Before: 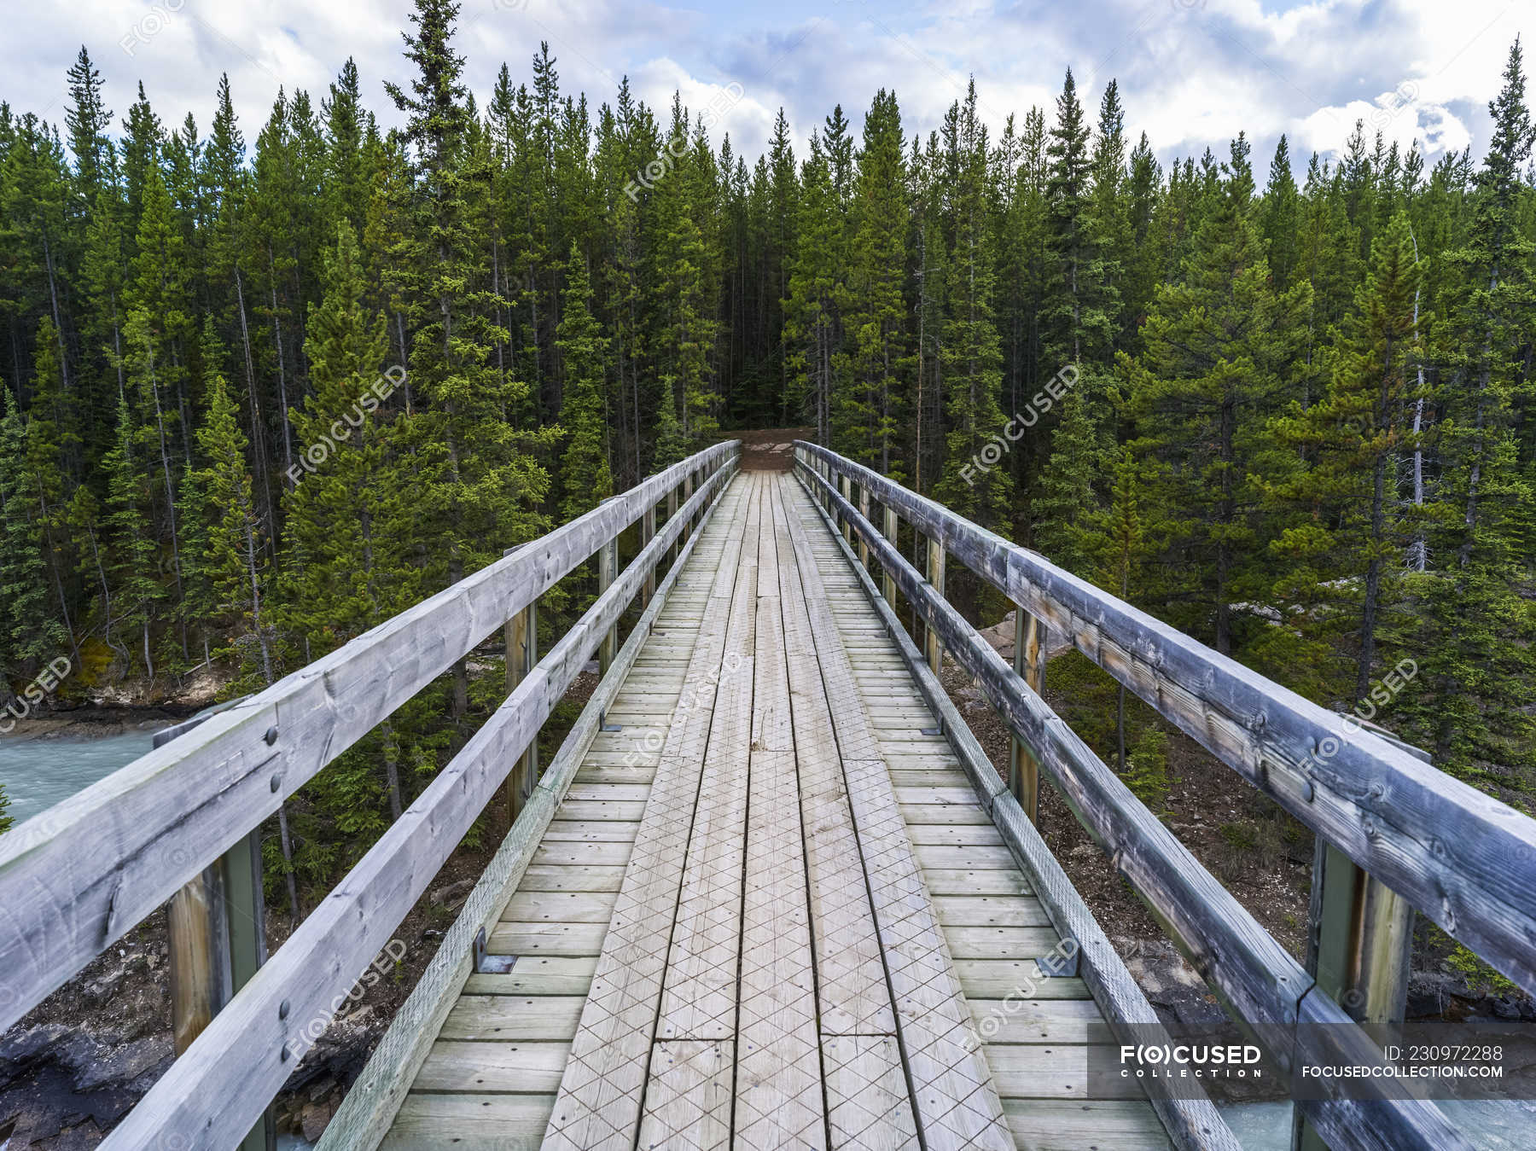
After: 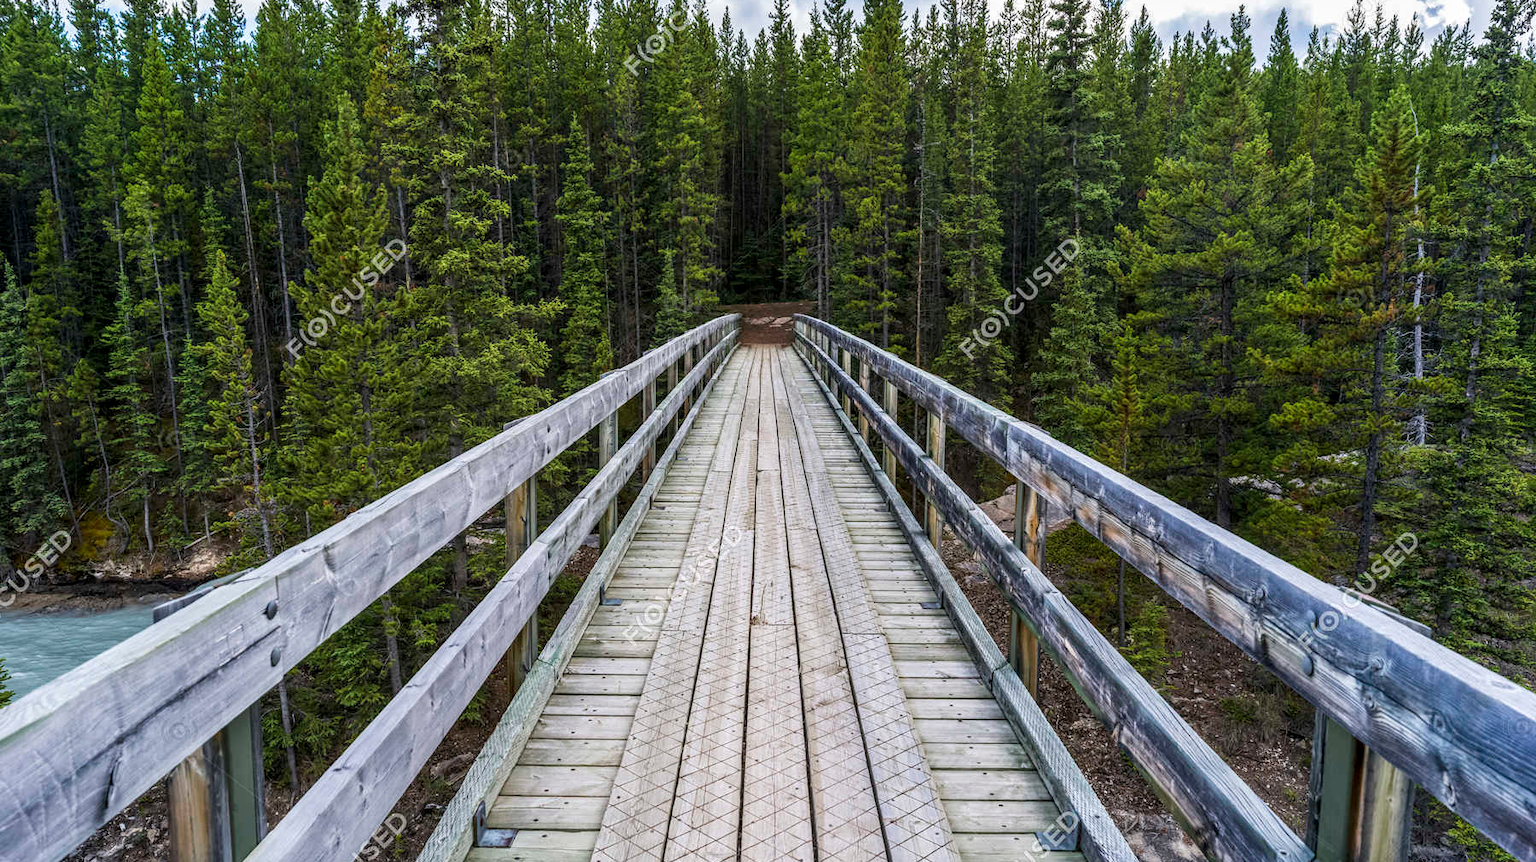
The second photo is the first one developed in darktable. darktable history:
local contrast: on, module defaults
crop: top 11.038%, bottom 13.962%
